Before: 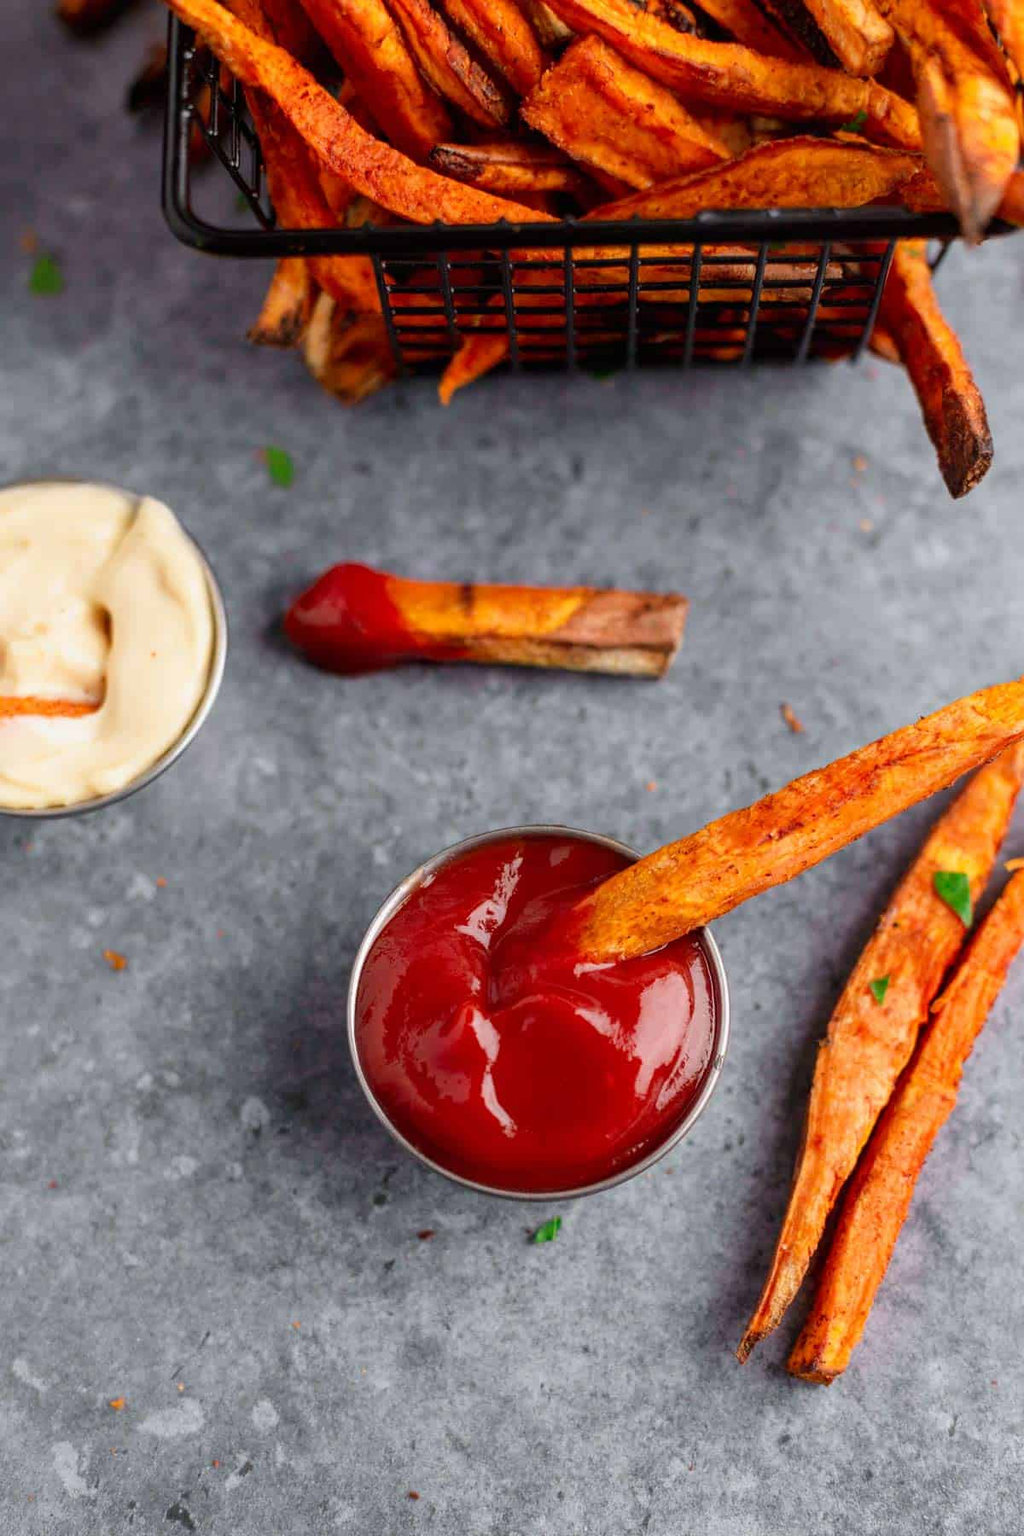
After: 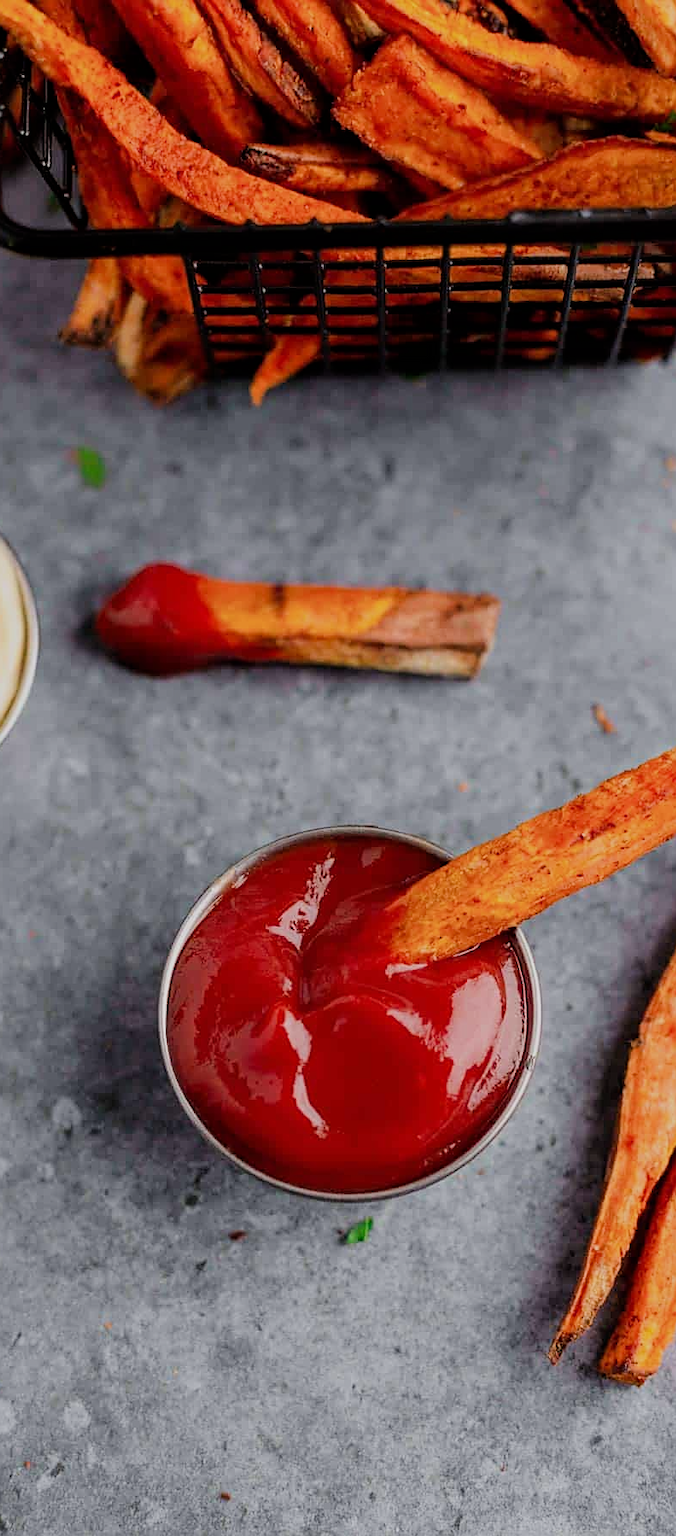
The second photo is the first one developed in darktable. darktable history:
filmic rgb: black relative exposure -7.65 EV, white relative exposure 4.56 EV, hardness 3.61
crop and rotate: left 18.442%, right 15.508%
sharpen: on, module defaults
color balance: on, module defaults
